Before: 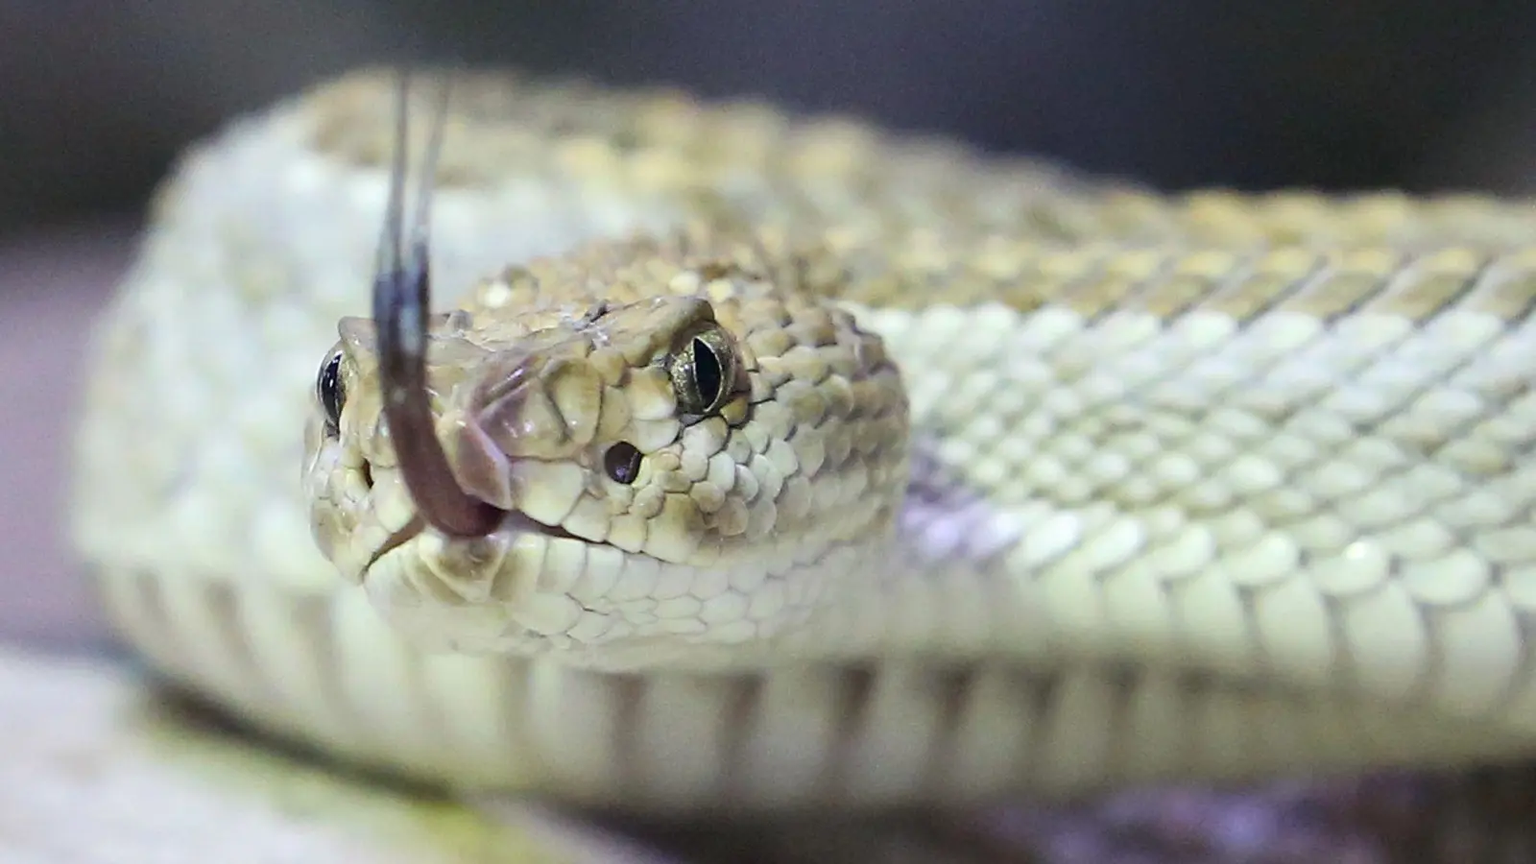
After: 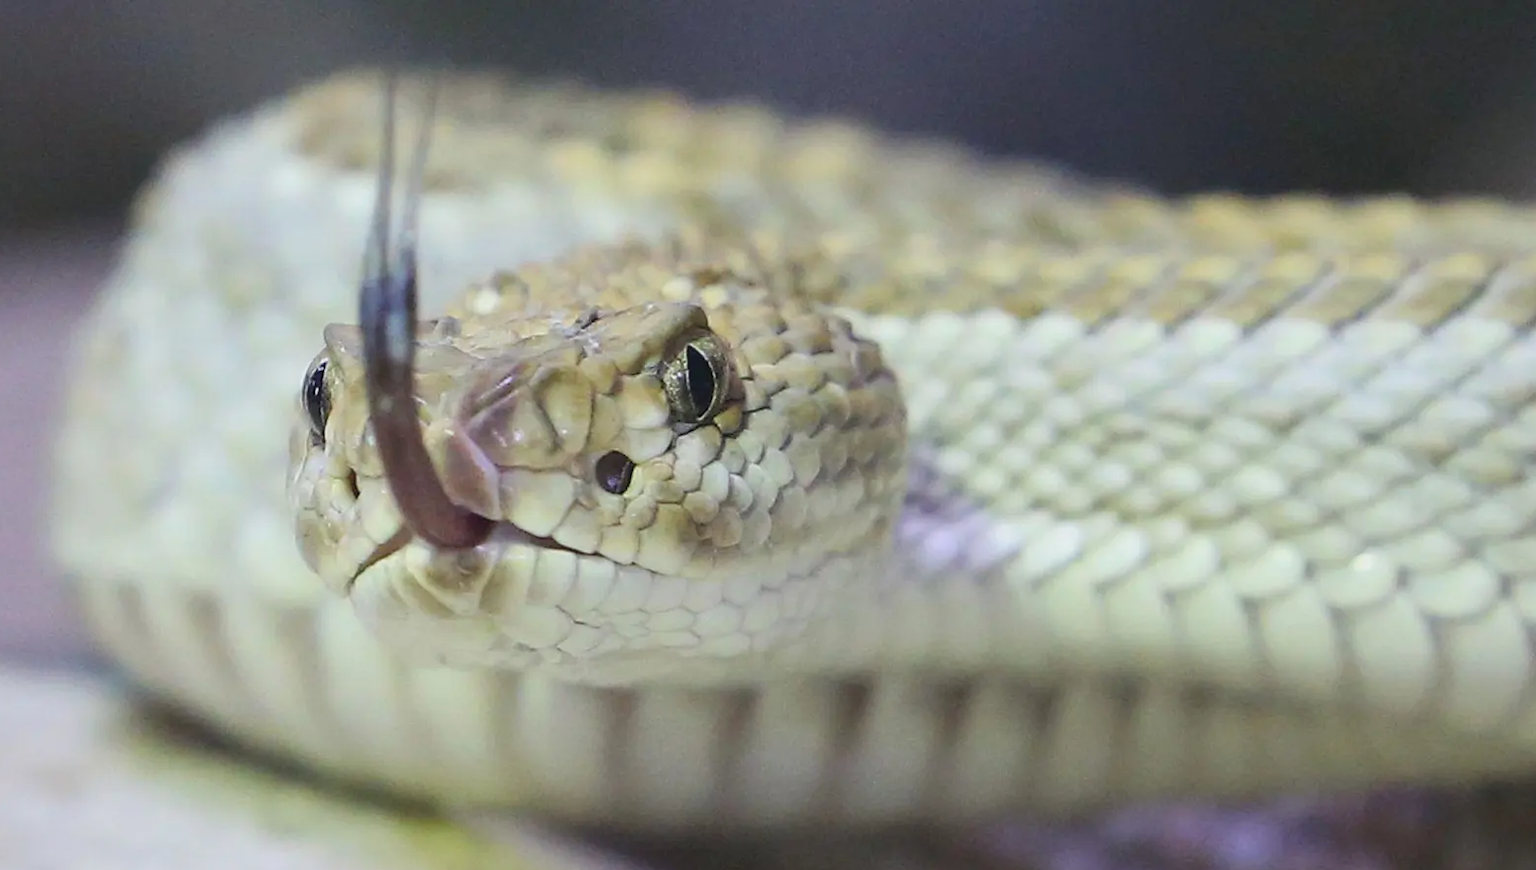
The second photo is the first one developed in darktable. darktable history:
crop and rotate: left 1.452%, right 0.573%, bottom 1.267%
contrast brightness saturation: contrast -0.123
